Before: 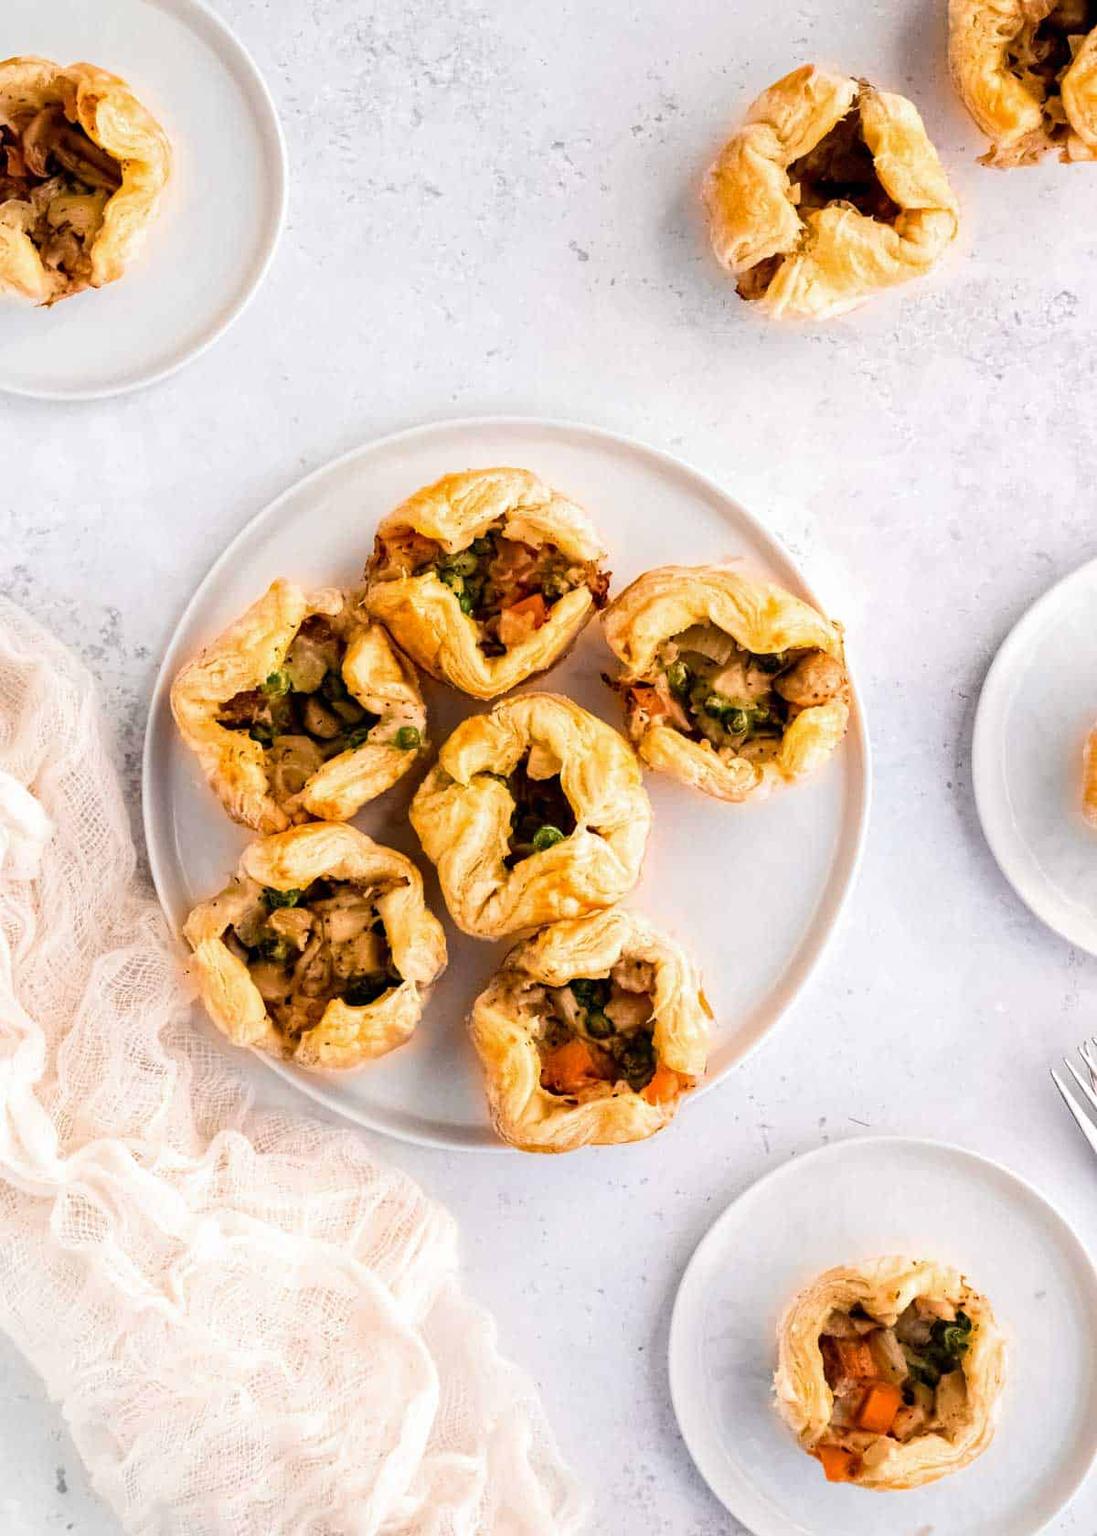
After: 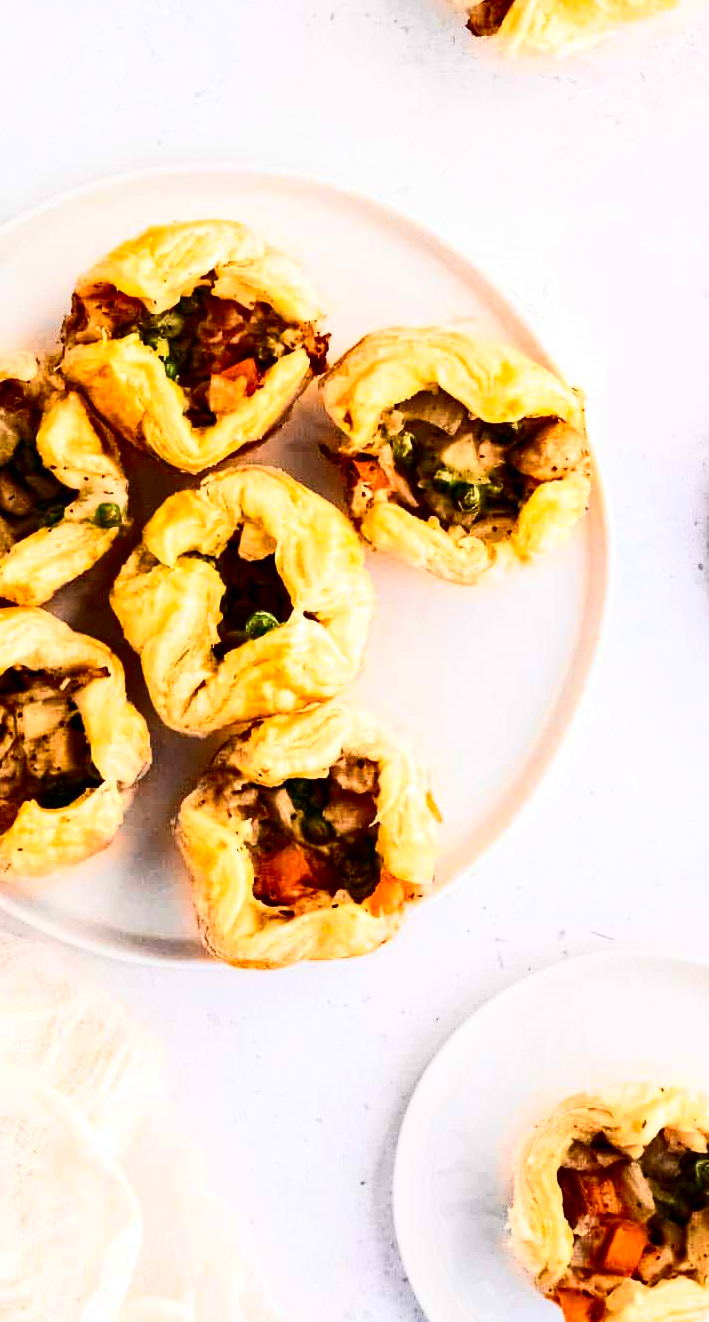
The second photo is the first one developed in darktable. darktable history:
crop and rotate: left 28.239%, top 17.396%, right 12.65%, bottom 3.869%
contrast brightness saturation: contrast 0.405, brightness 0.043, saturation 0.258
